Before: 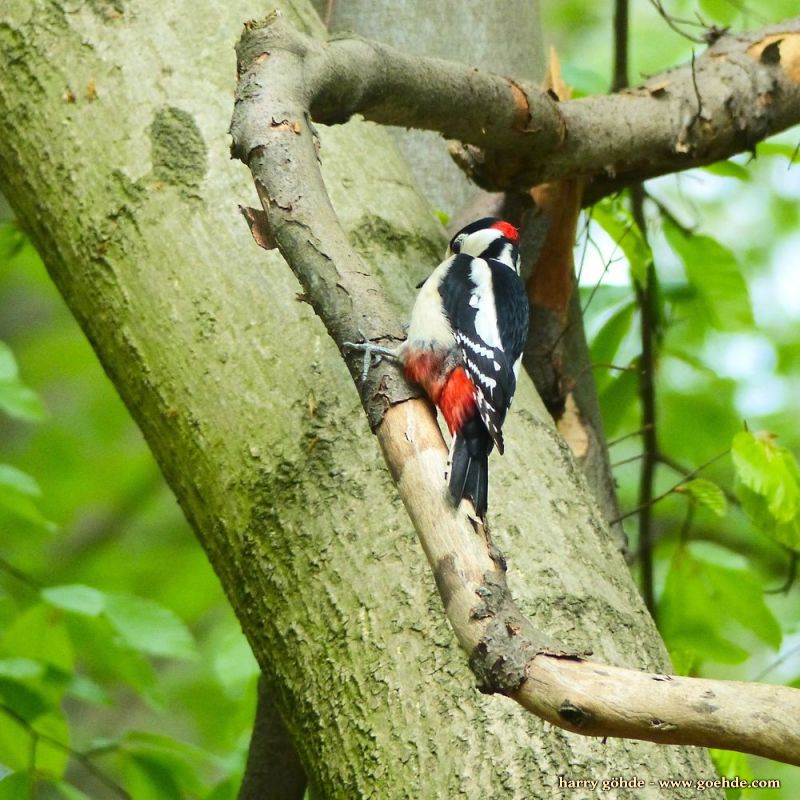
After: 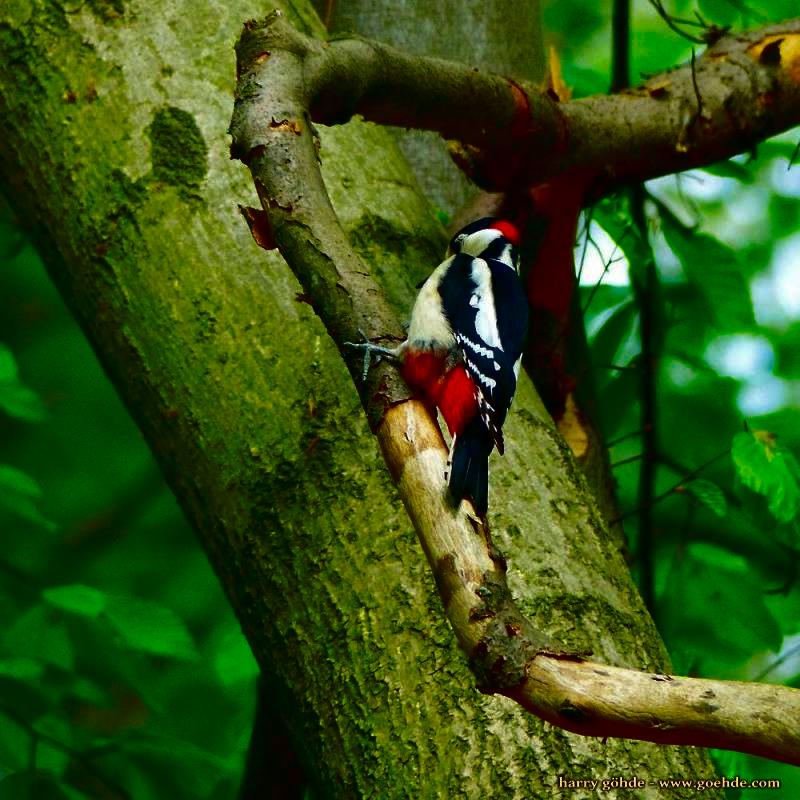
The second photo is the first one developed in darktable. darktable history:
rotate and perspective: automatic cropping original format, crop left 0, crop top 0
contrast brightness saturation: brightness -1, saturation 1
